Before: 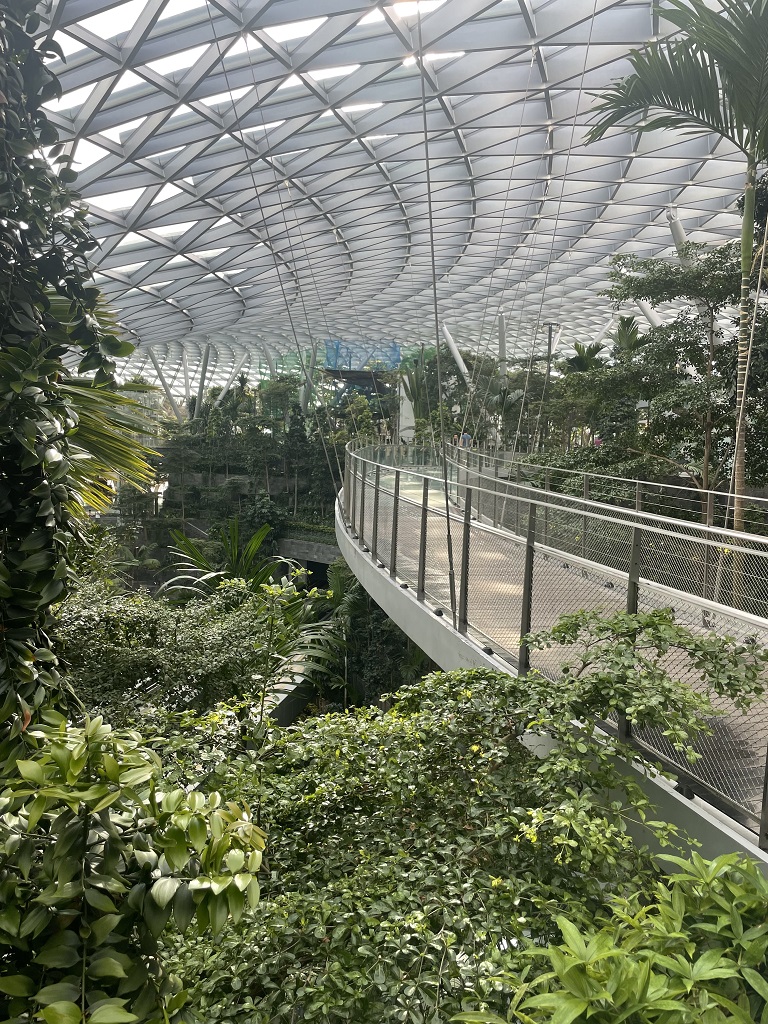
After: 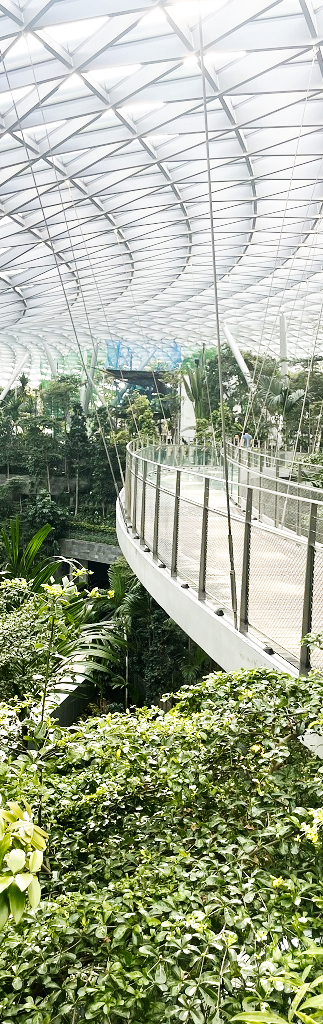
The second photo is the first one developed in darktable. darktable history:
crop: left 28.583%, right 29.231%
base curve: curves: ch0 [(0, 0) (0.007, 0.004) (0.027, 0.03) (0.046, 0.07) (0.207, 0.54) (0.442, 0.872) (0.673, 0.972) (1, 1)], preserve colors none
